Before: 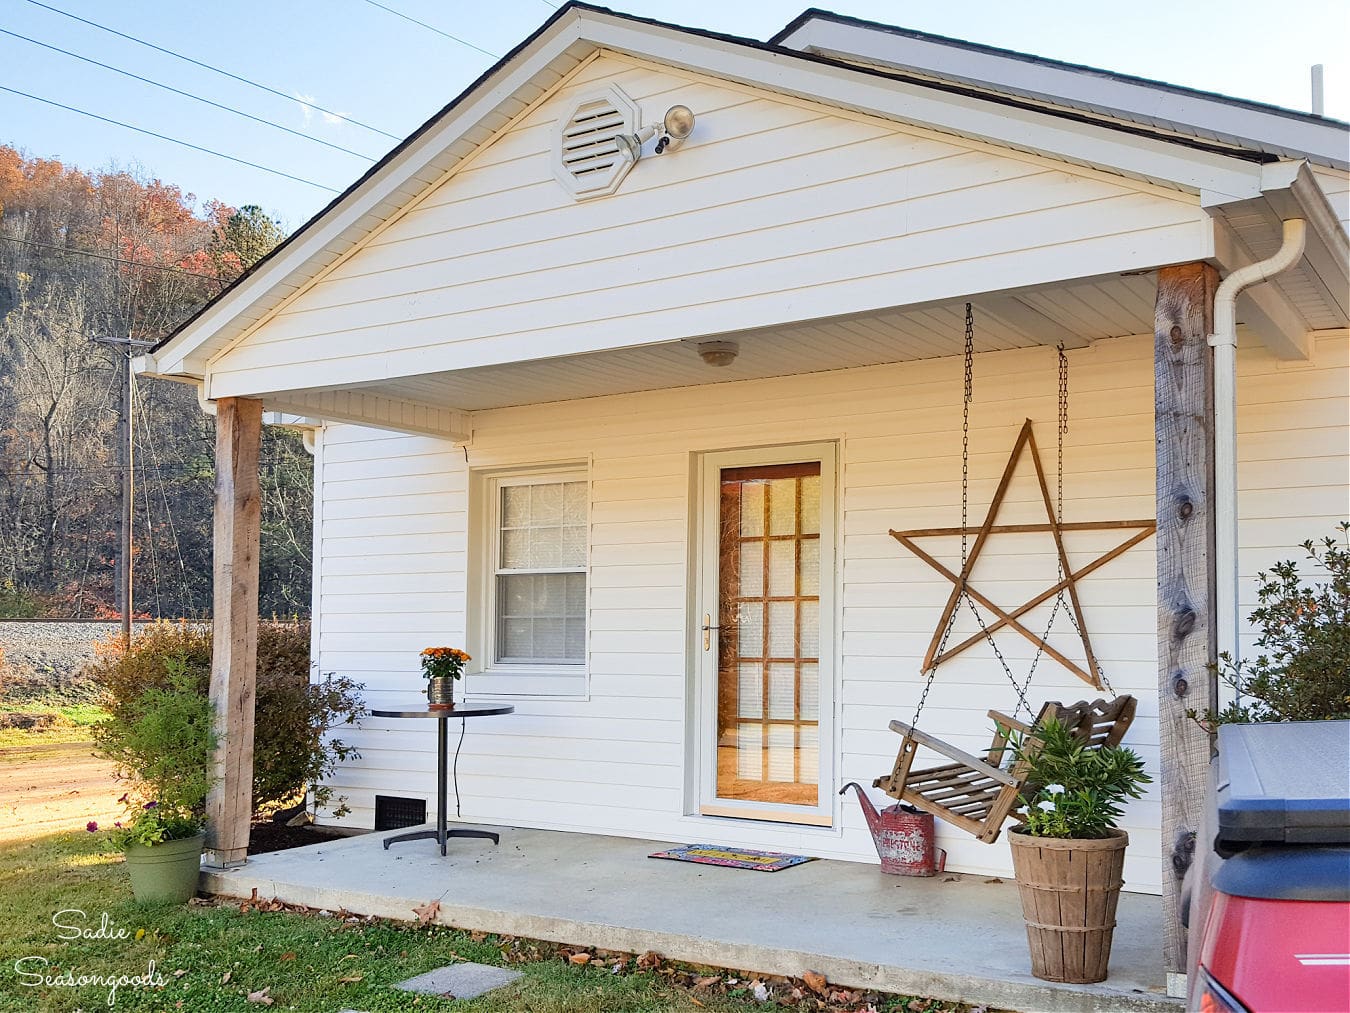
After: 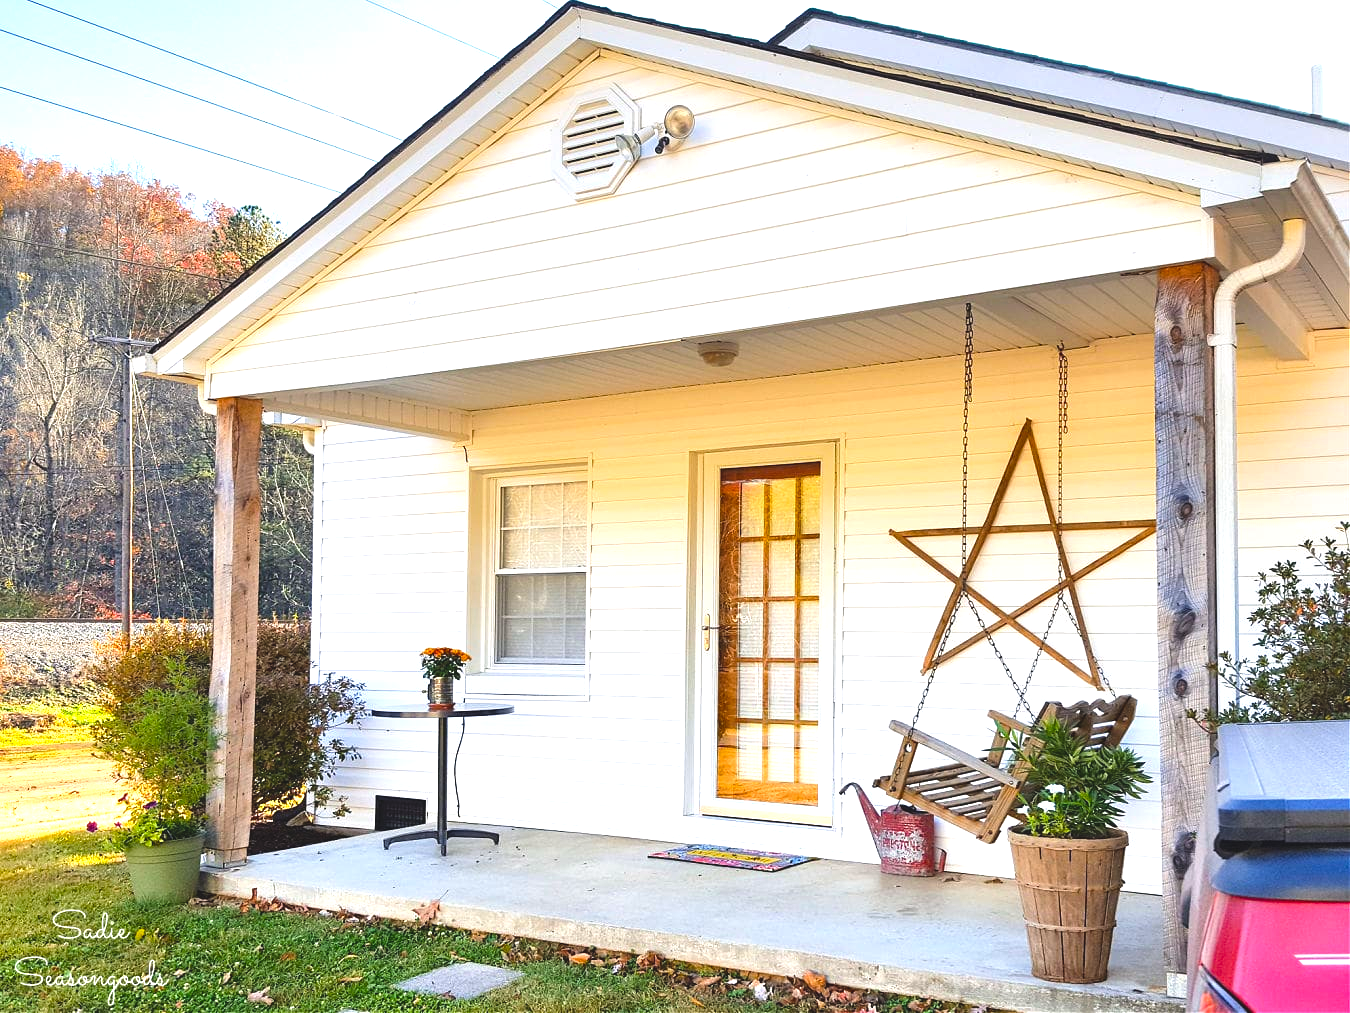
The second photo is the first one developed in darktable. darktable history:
color balance rgb: highlights gain › chroma 0.201%, highlights gain › hue 331.85°, global offset › luminance 0.732%, perceptual saturation grading › global saturation 30.067%, perceptual brilliance grading › global brilliance 19.683%
